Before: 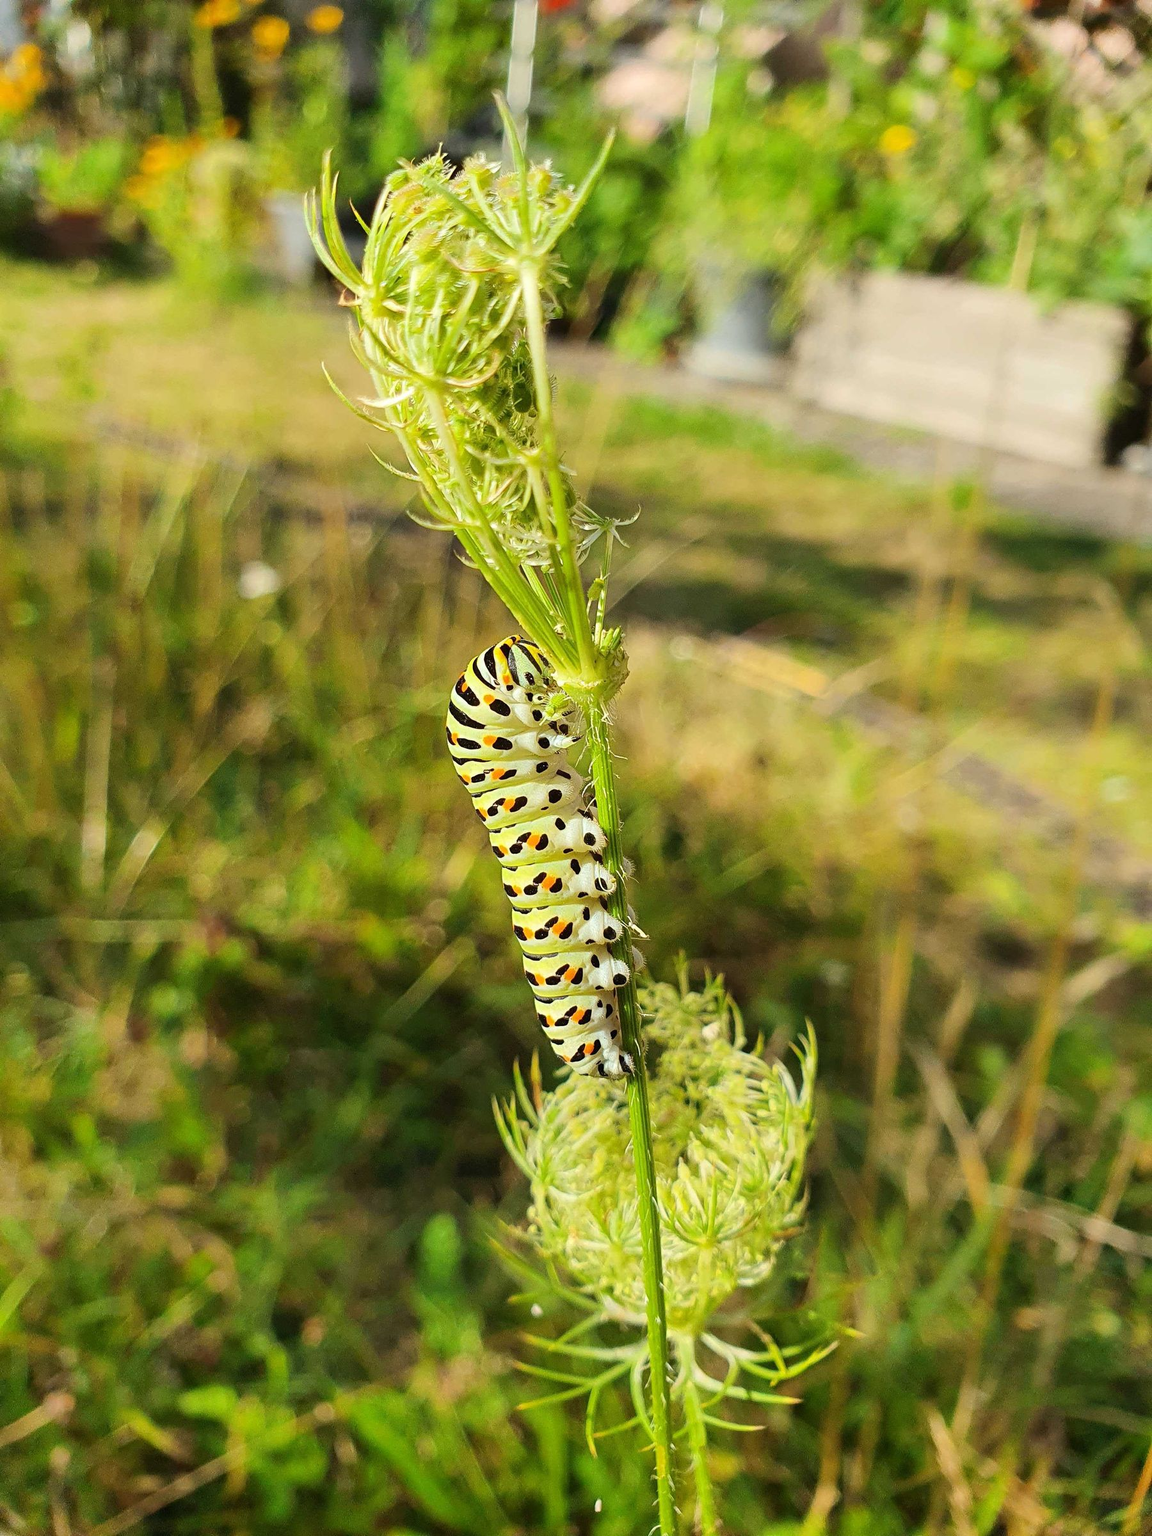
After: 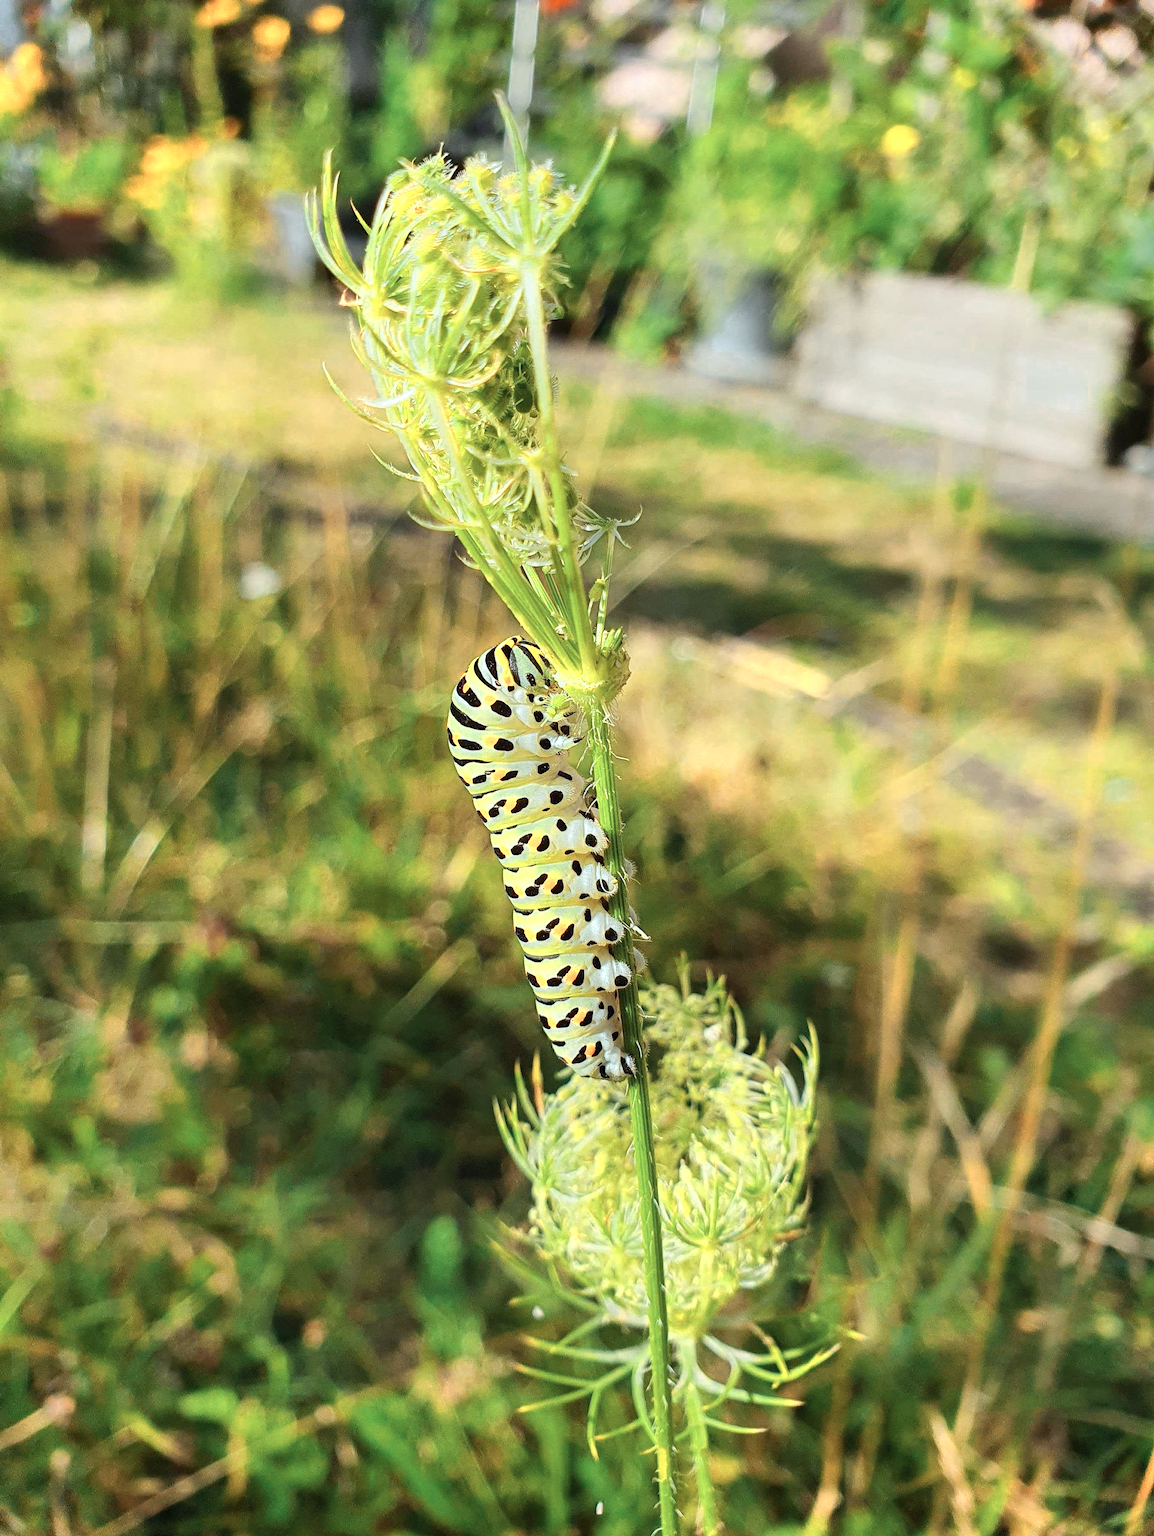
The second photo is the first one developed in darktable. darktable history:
color zones: curves: ch0 [(0.018, 0.548) (0.197, 0.654) (0.425, 0.447) (0.605, 0.658) (0.732, 0.579)]; ch1 [(0.105, 0.531) (0.224, 0.531) (0.386, 0.39) (0.618, 0.456) (0.732, 0.456) (0.956, 0.421)]; ch2 [(0.039, 0.583) (0.215, 0.465) (0.399, 0.544) (0.465, 0.548) (0.614, 0.447) (0.724, 0.43) (0.882, 0.623) (0.956, 0.632)]
crop: top 0.076%, bottom 0.132%
color calibration: x 0.367, y 0.376, temperature 4364.22 K
